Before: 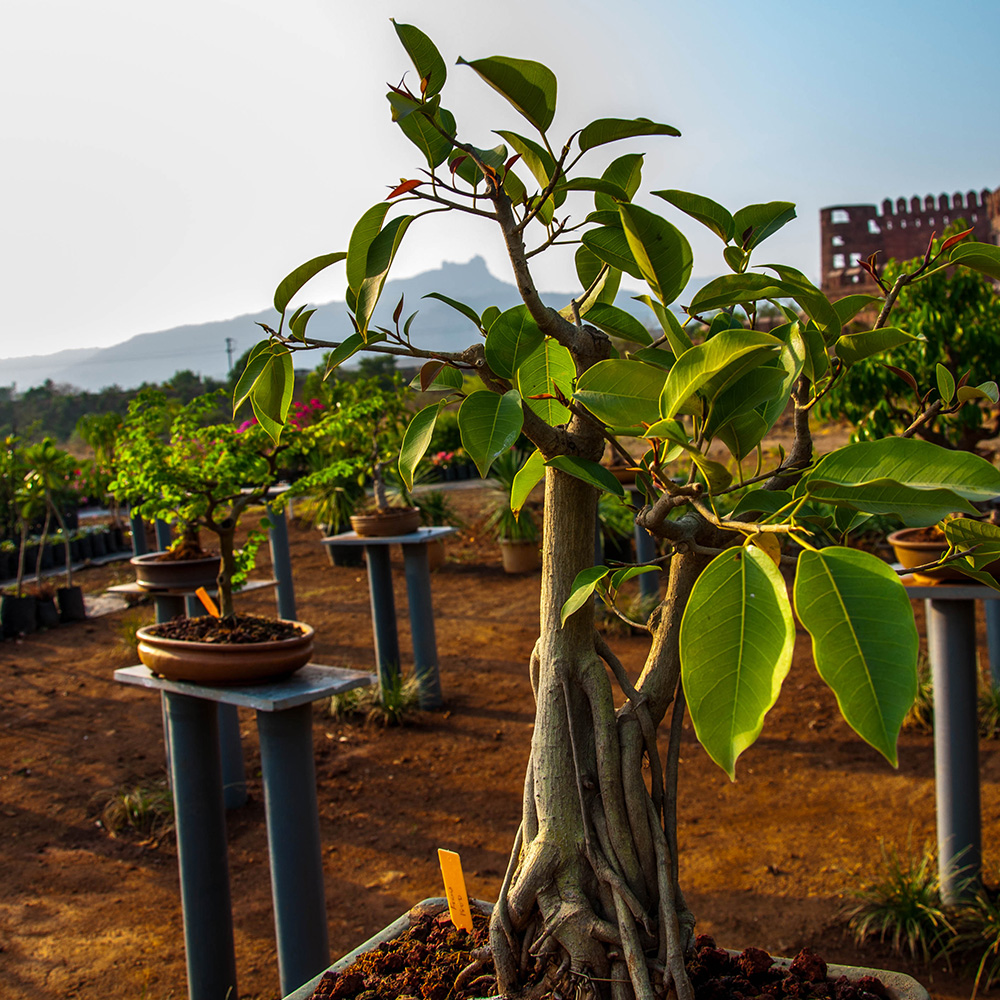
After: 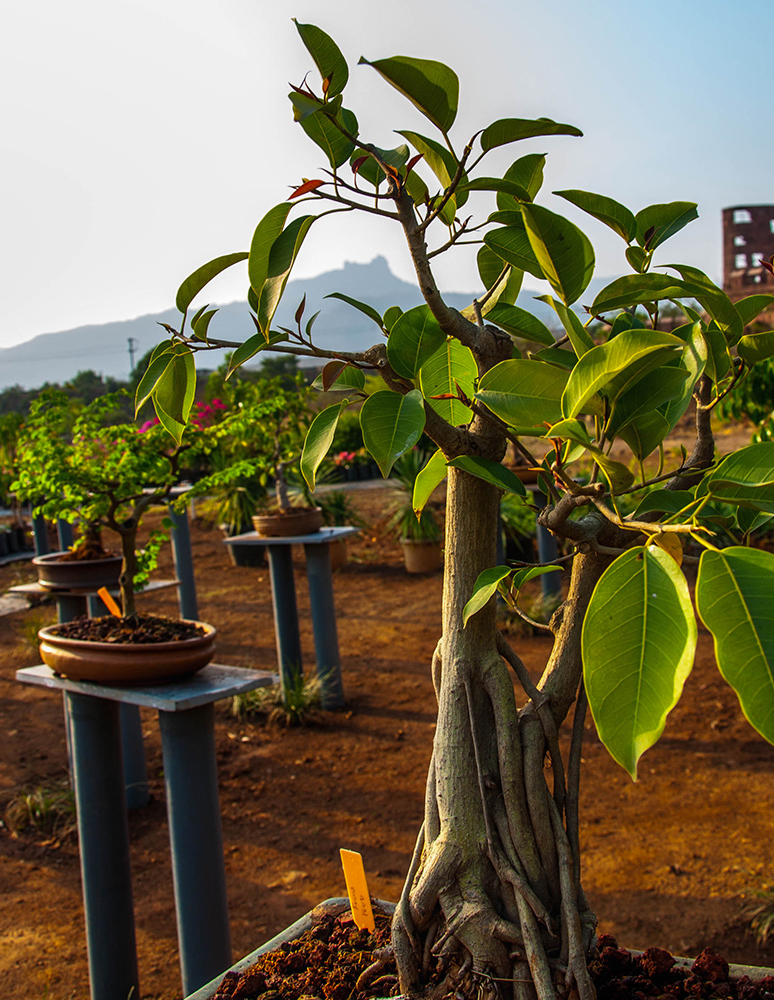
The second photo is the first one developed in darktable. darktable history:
contrast equalizer: y [[0.5, 0.5, 0.472, 0.5, 0.5, 0.5], [0.5 ×6], [0.5 ×6], [0 ×6], [0 ×6]]
crop: left 9.88%, right 12.664%
